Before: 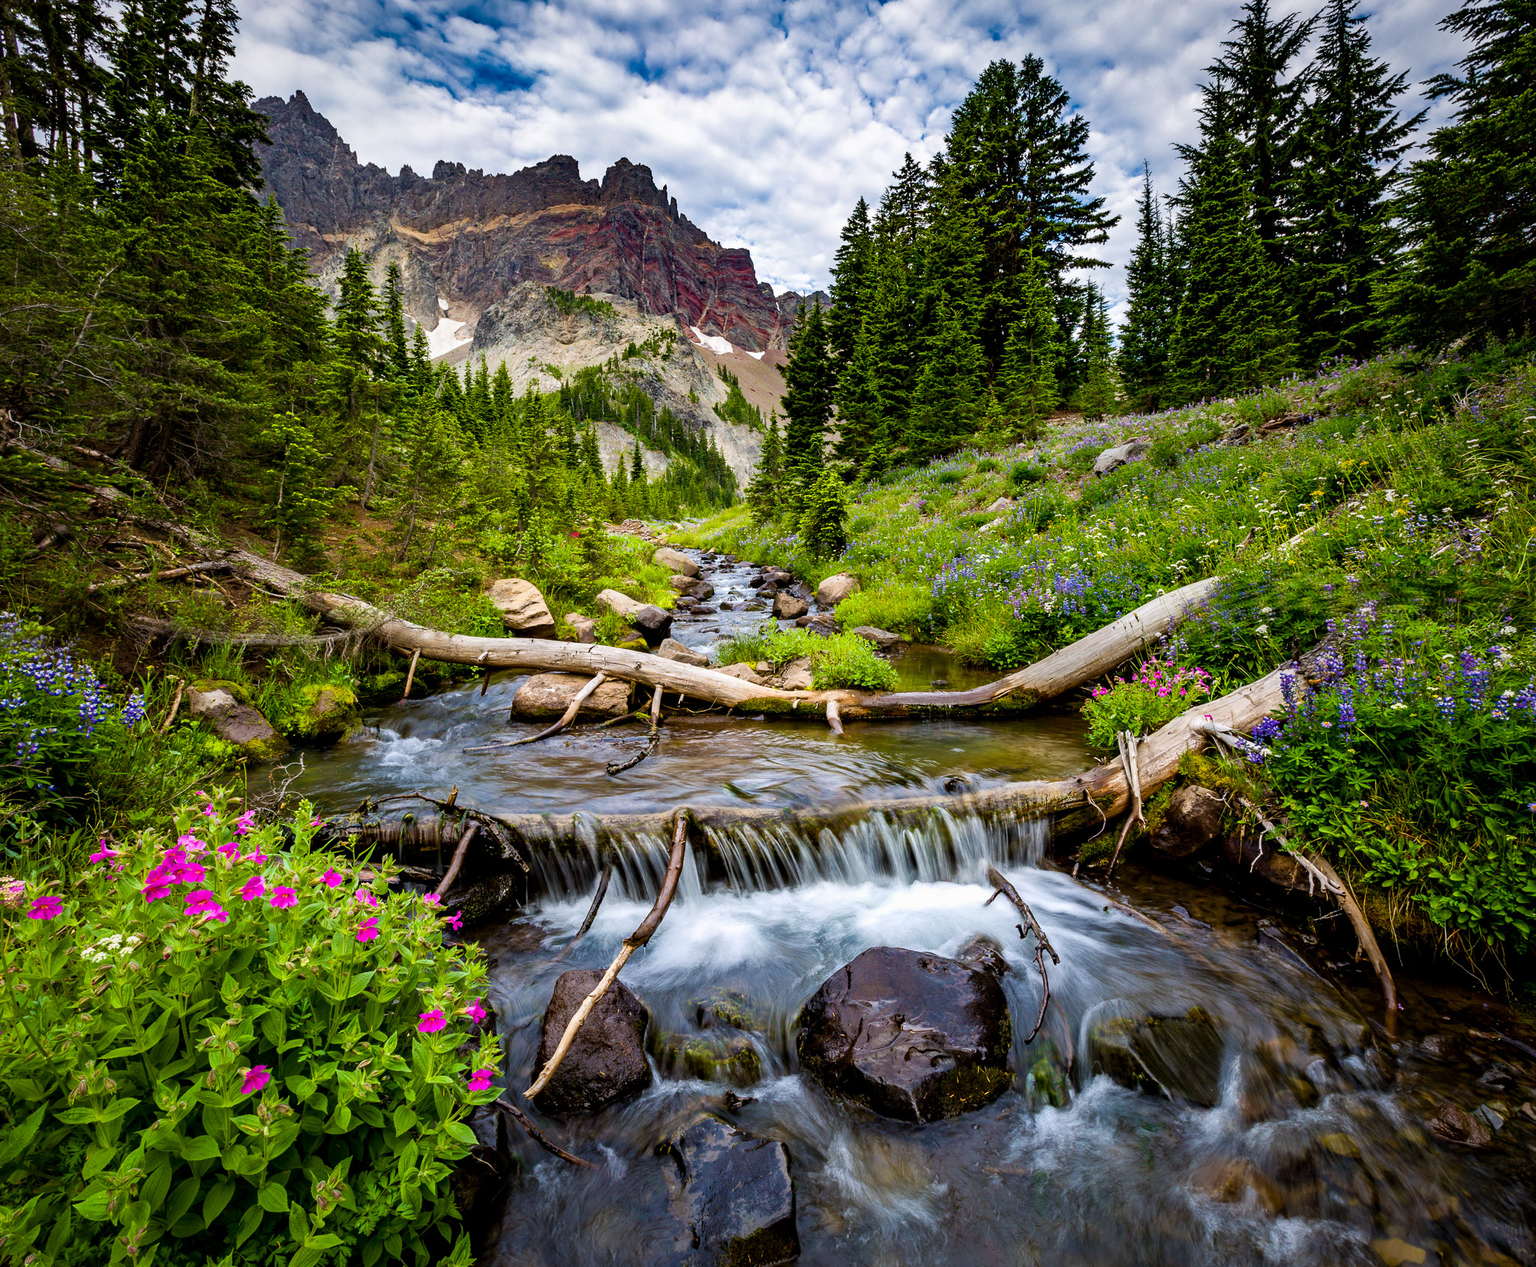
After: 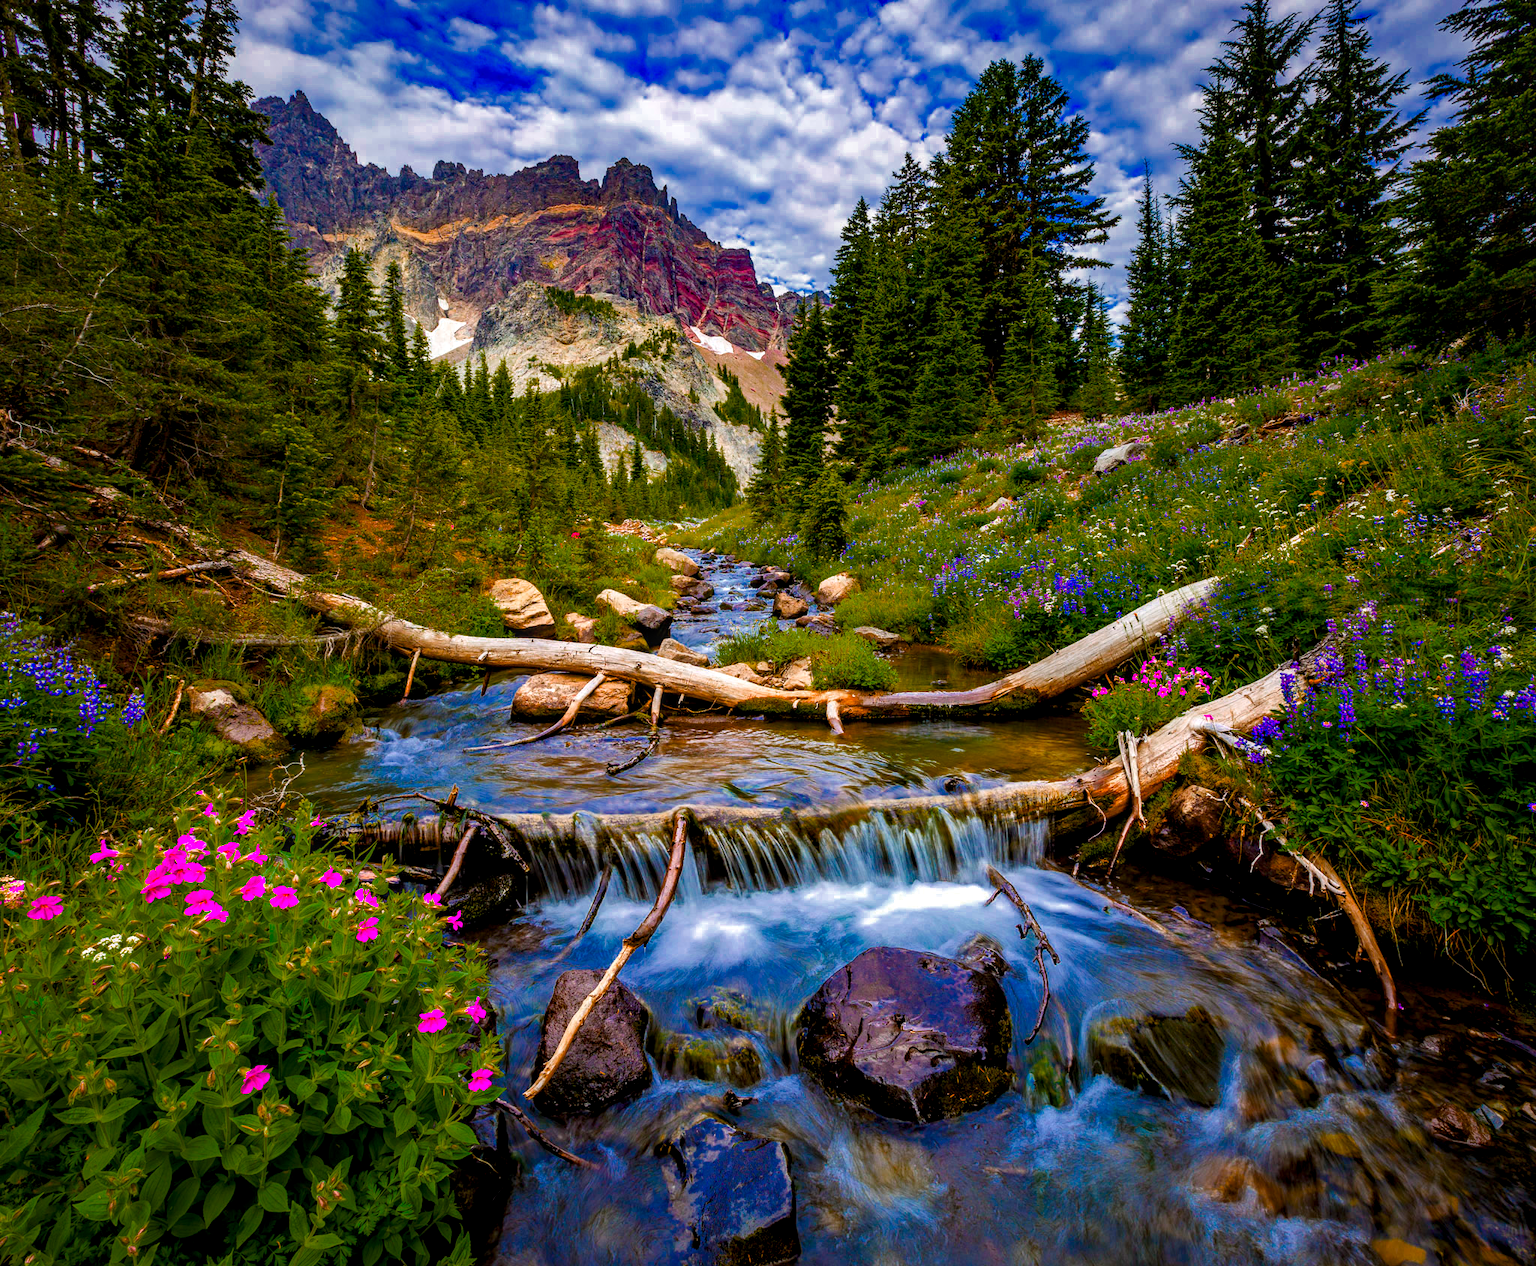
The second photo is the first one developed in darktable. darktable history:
local contrast: detail 130%
color balance rgb: linear chroma grading › global chroma 15%, perceptual saturation grading › global saturation 30%
color zones: curves: ch0 [(0, 0.553) (0.123, 0.58) (0.23, 0.419) (0.468, 0.155) (0.605, 0.132) (0.723, 0.063) (0.833, 0.172) (0.921, 0.468)]; ch1 [(0.025, 0.645) (0.229, 0.584) (0.326, 0.551) (0.537, 0.446) (0.599, 0.911) (0.708, 1) (0.805, 0.944)]; ch2 [(0.086, 0.468) (0.254, 0.464) (0.638, 0.564) (0.702, 0.592) (0.768, 0.564)]
